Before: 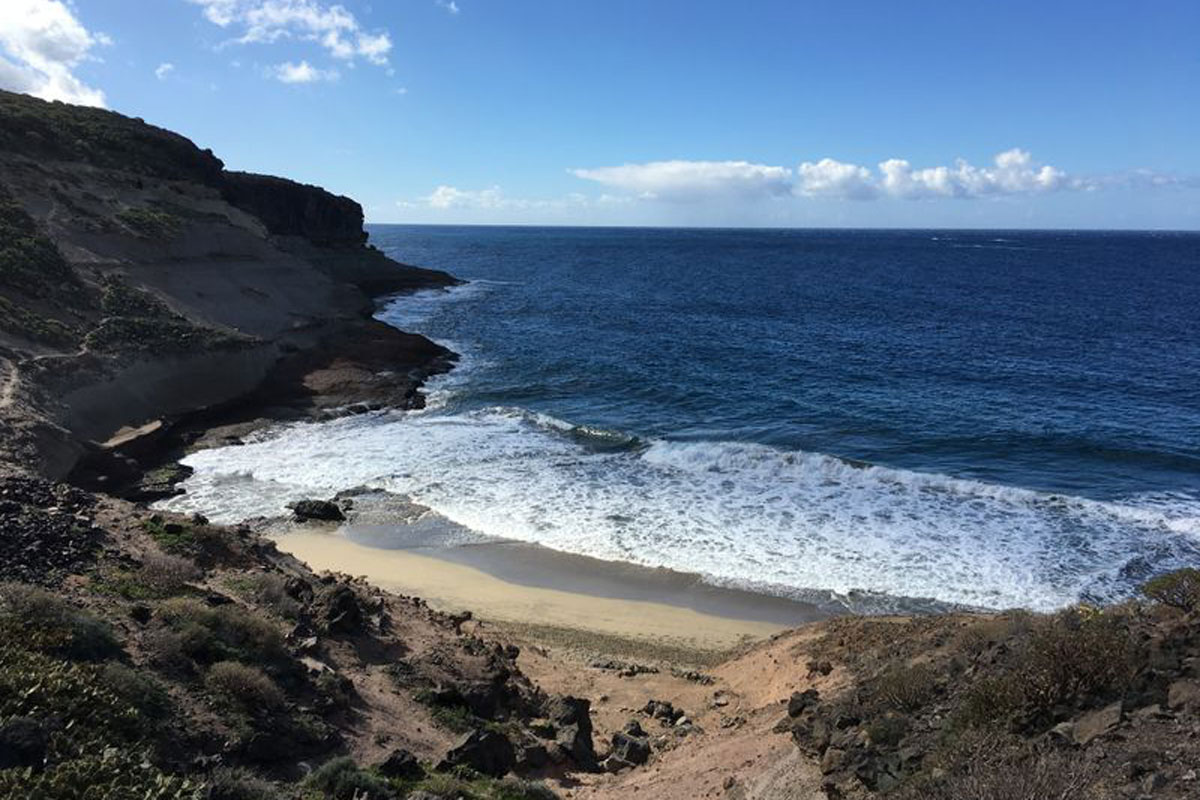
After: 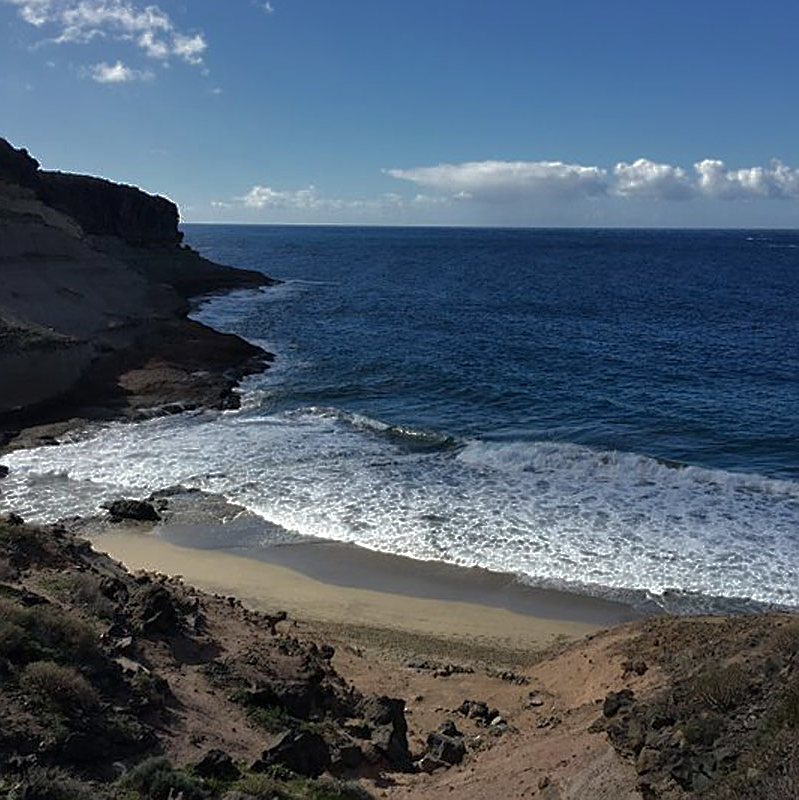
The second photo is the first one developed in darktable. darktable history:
sharpen: on, module defaults
base curve: curves: ch0 [(0, 0) (0.841, 0.609) (1, 1)]
crop: left 15.419%, right 17.914%
tone equalizer: on, module defaults
